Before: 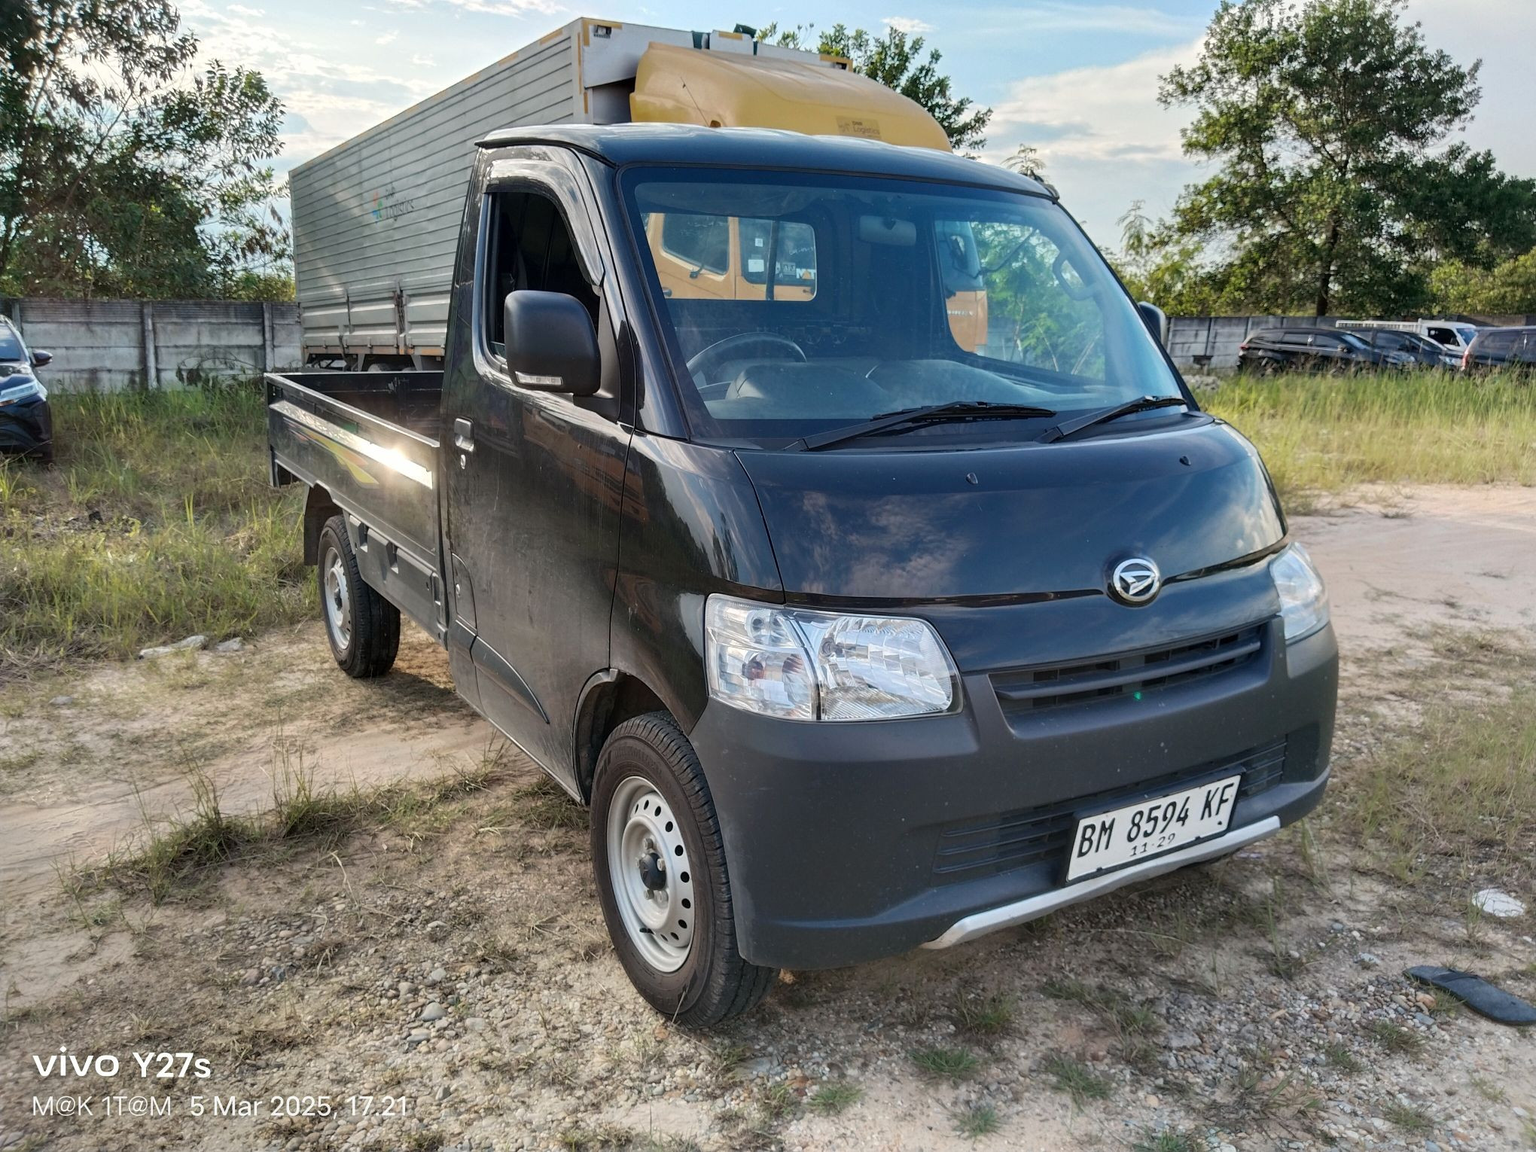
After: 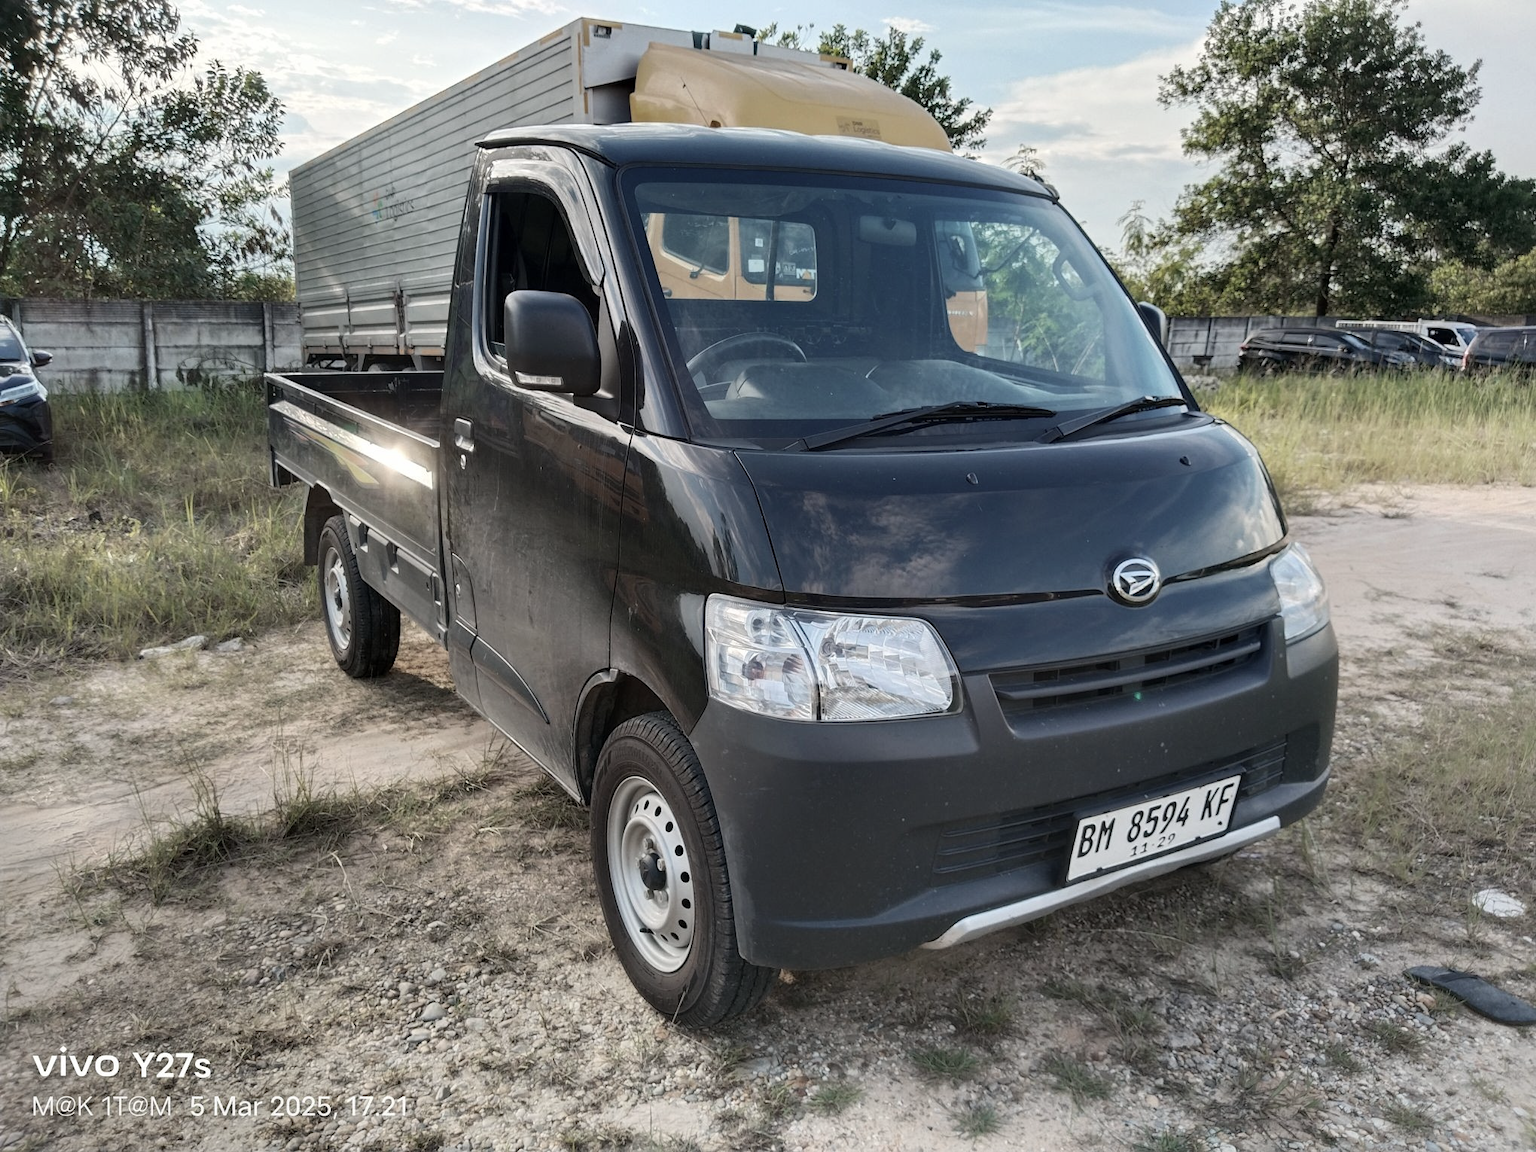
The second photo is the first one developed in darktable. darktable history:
contrast brightness saturation: contrast 0.096, saturation -0.366
